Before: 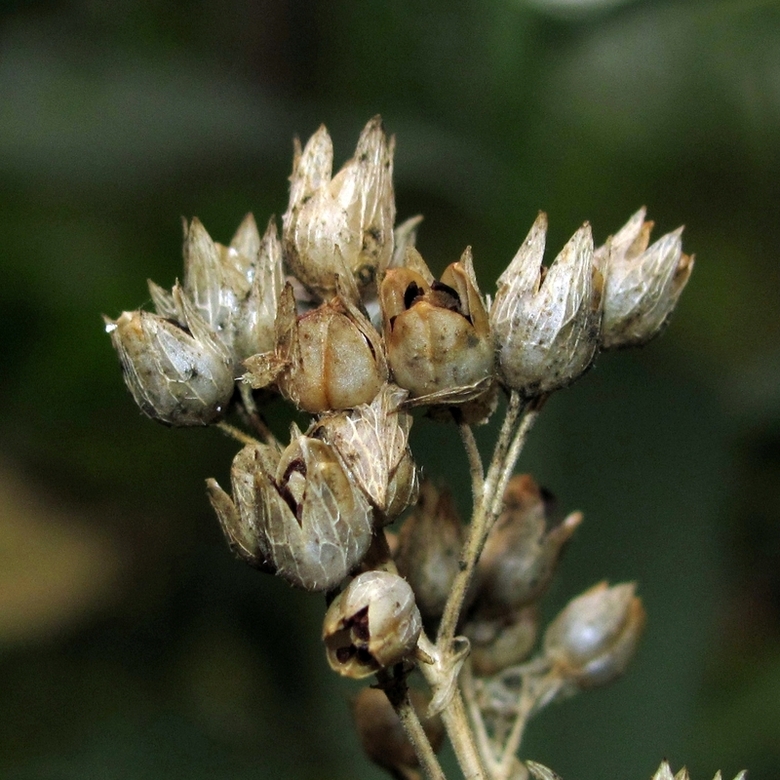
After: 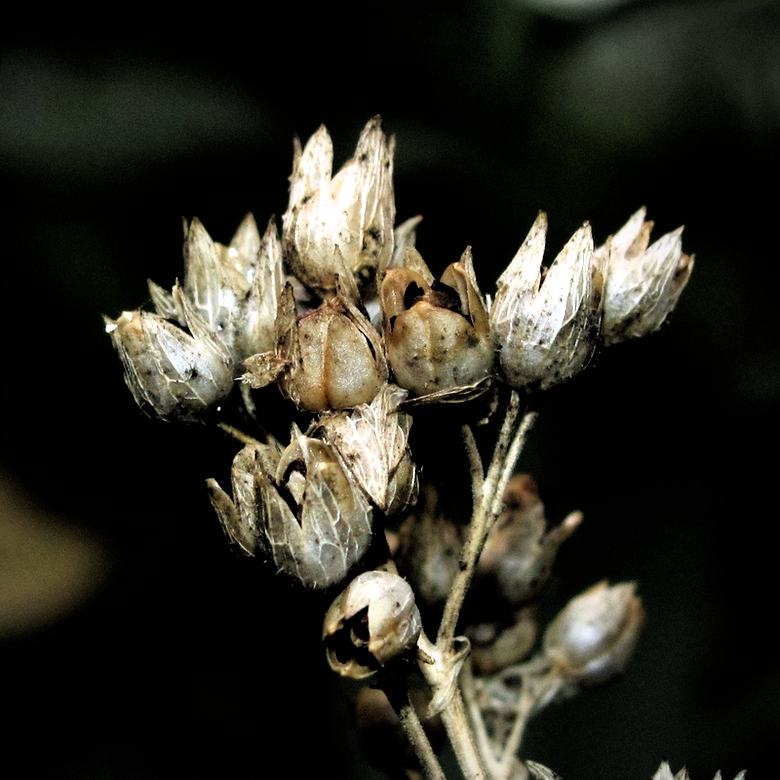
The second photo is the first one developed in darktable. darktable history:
vignetting: fall-off radius 60.83%, center (-0.148, 0.013)
filmic rgb: black relative exposure -3.61 EV, white relative exposure 2.13 EV, threshold 3.06 EV, hardness 3.62, enable highlight reconstruction true
